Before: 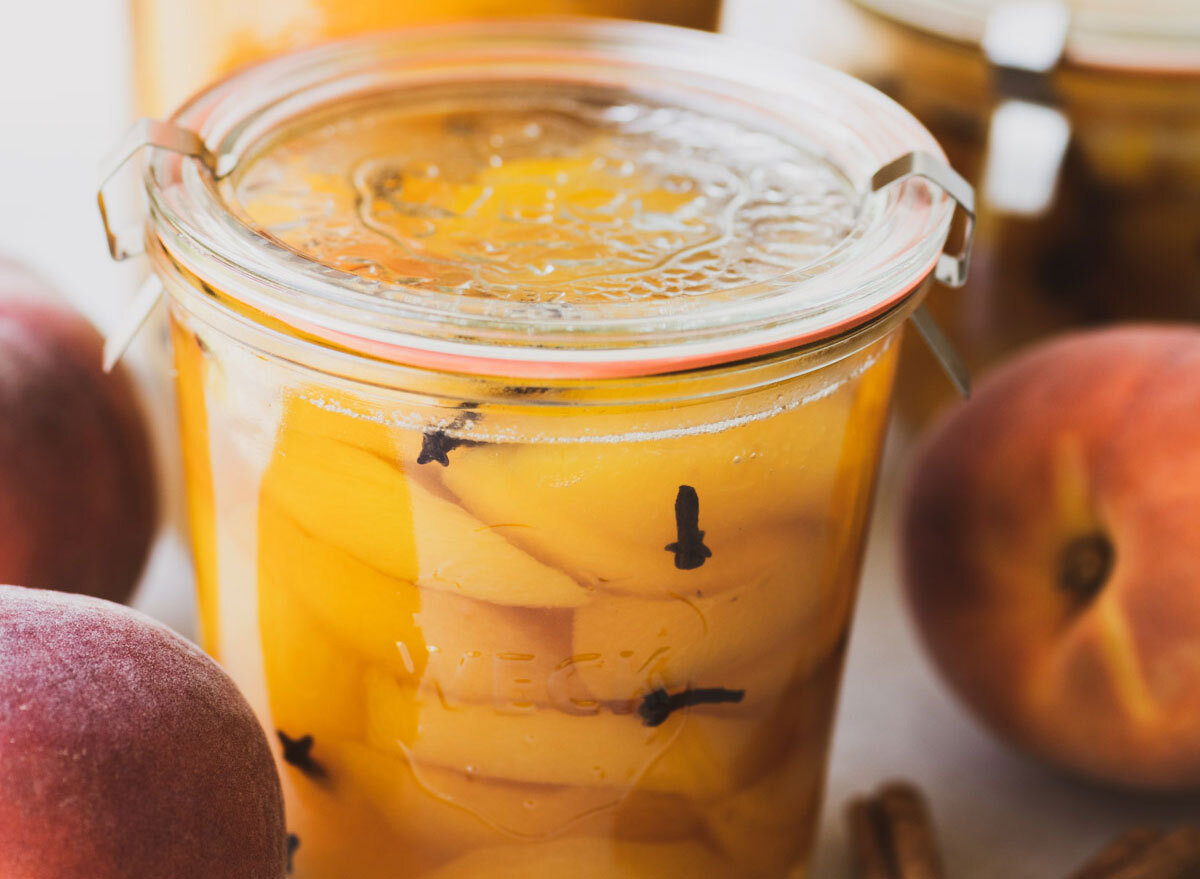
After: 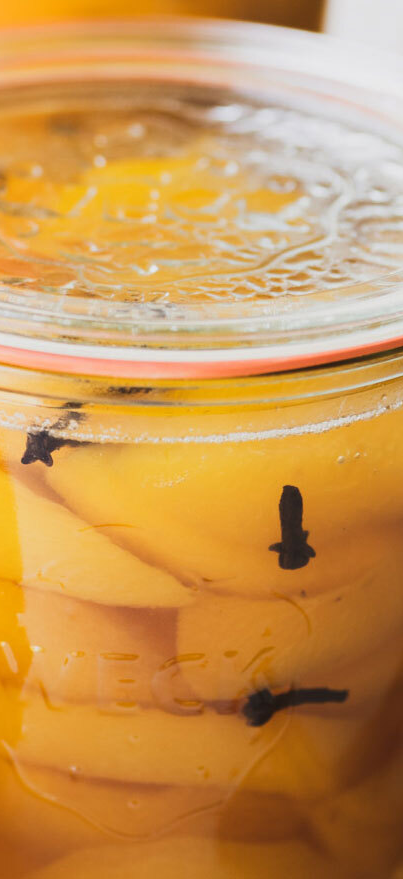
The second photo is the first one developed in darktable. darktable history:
crop: left 33.009%, right 33.37%
